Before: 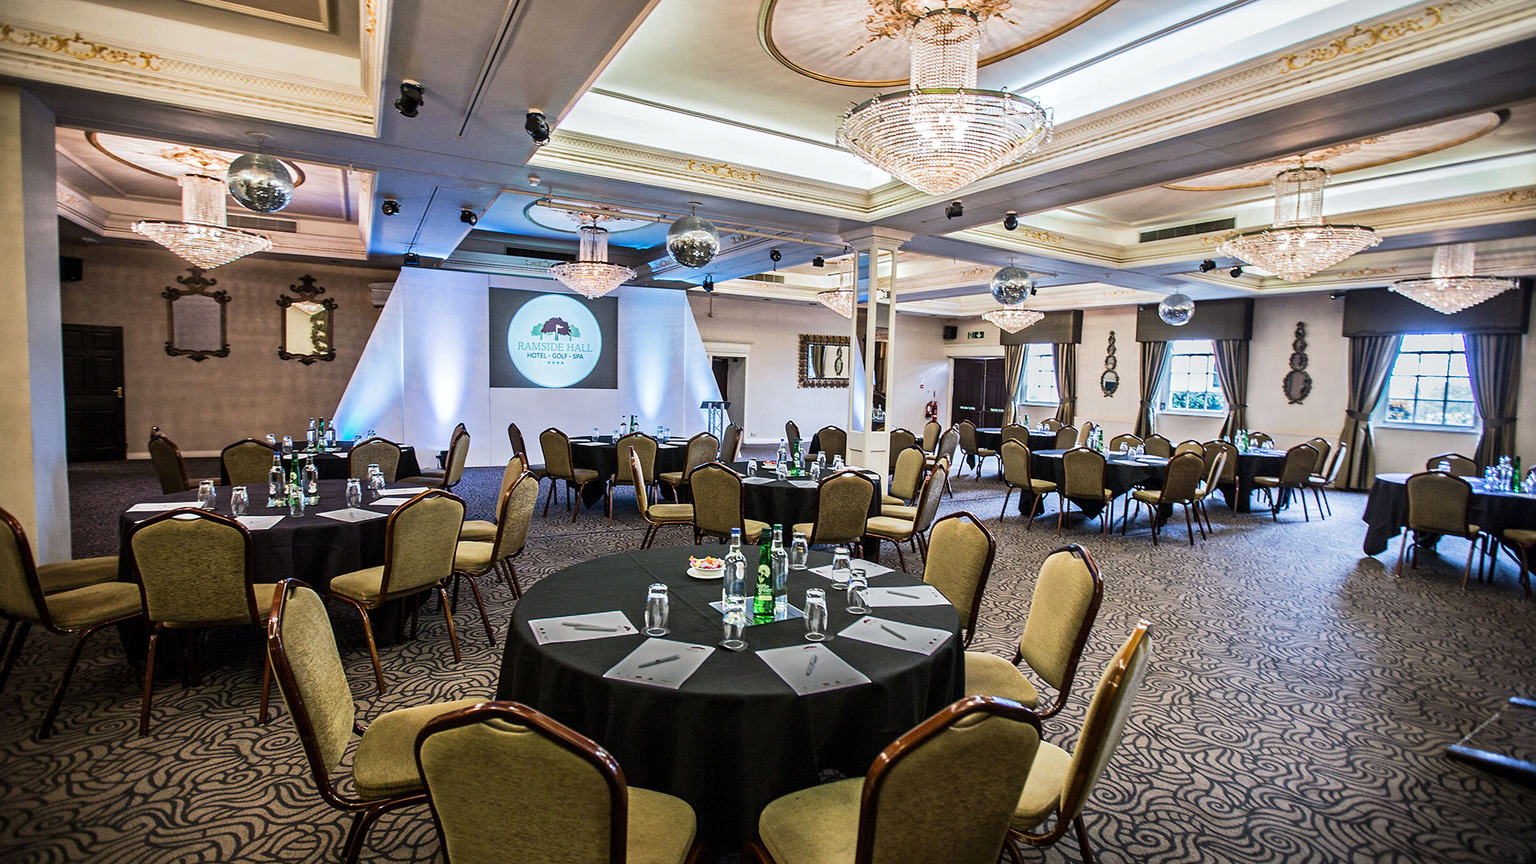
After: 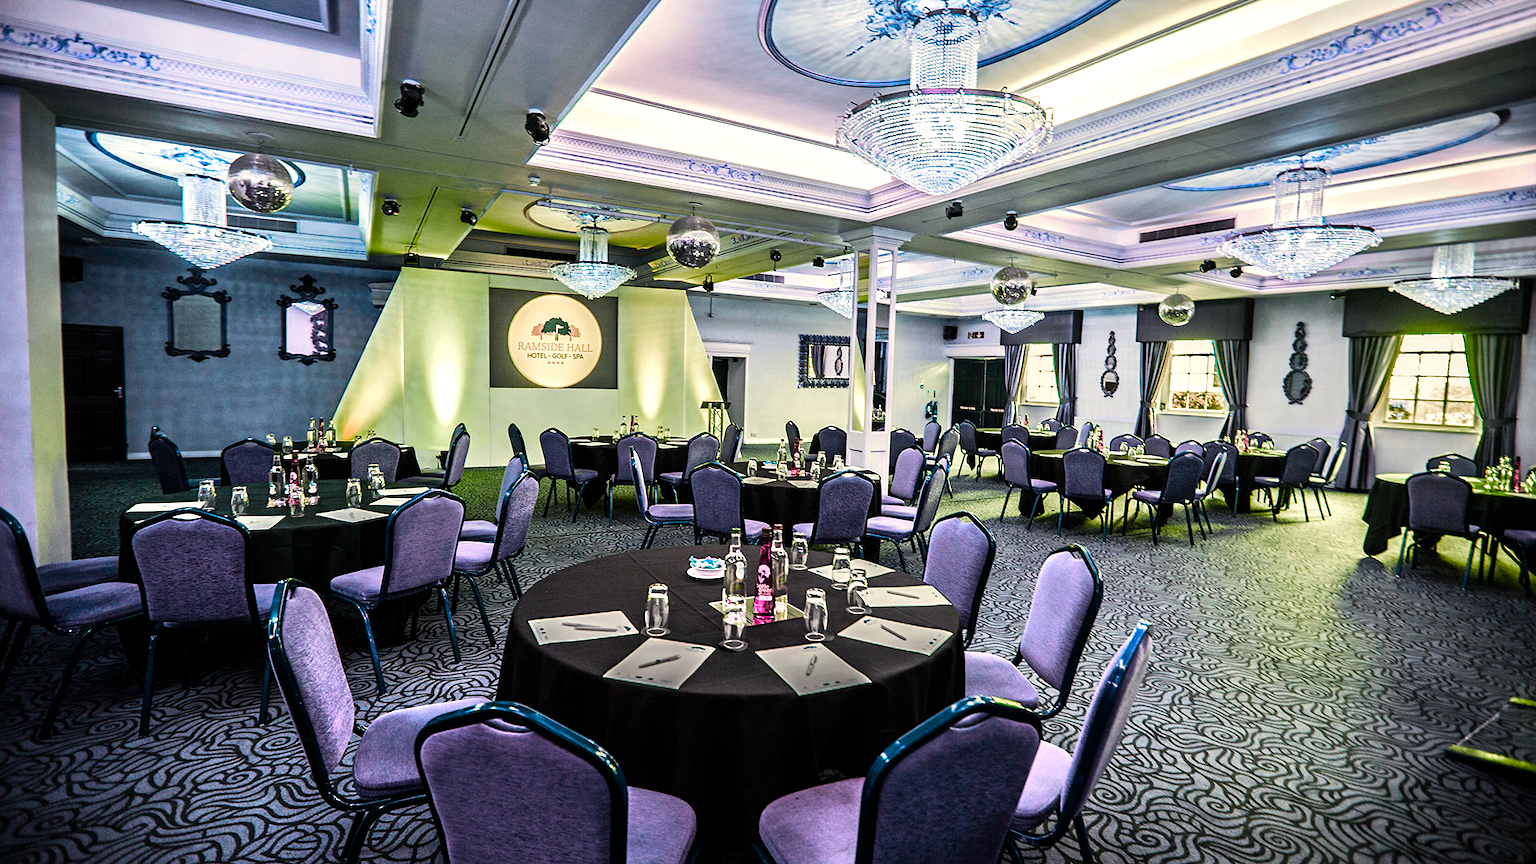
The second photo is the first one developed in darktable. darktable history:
tone equalizer: -8 EV -0.002 EV, -7 EV 0.004 EV, -6 EV -0.035 EV, -5 EV 0.017 EV, -4 EV -0.018 EV, -3 EV 0.029 EV, -2 EV -0.049 EV, -1 EV -0.308 EV, +0 EV -0.612 EV, smoothing diameter 24.98%, edges refinement/feathering 7.31, preserve details guided filter
color balance rgb: highlights gain › chroma 3.05%, highlights gain › hue 78.77°, perceptual saturation grading › global saturation 16.952%, hue shift -149.99°, perceptual brilliance grading › global brilliance 17.466%, contrast 35.141%, saturation formula JzAzBz (2021)
